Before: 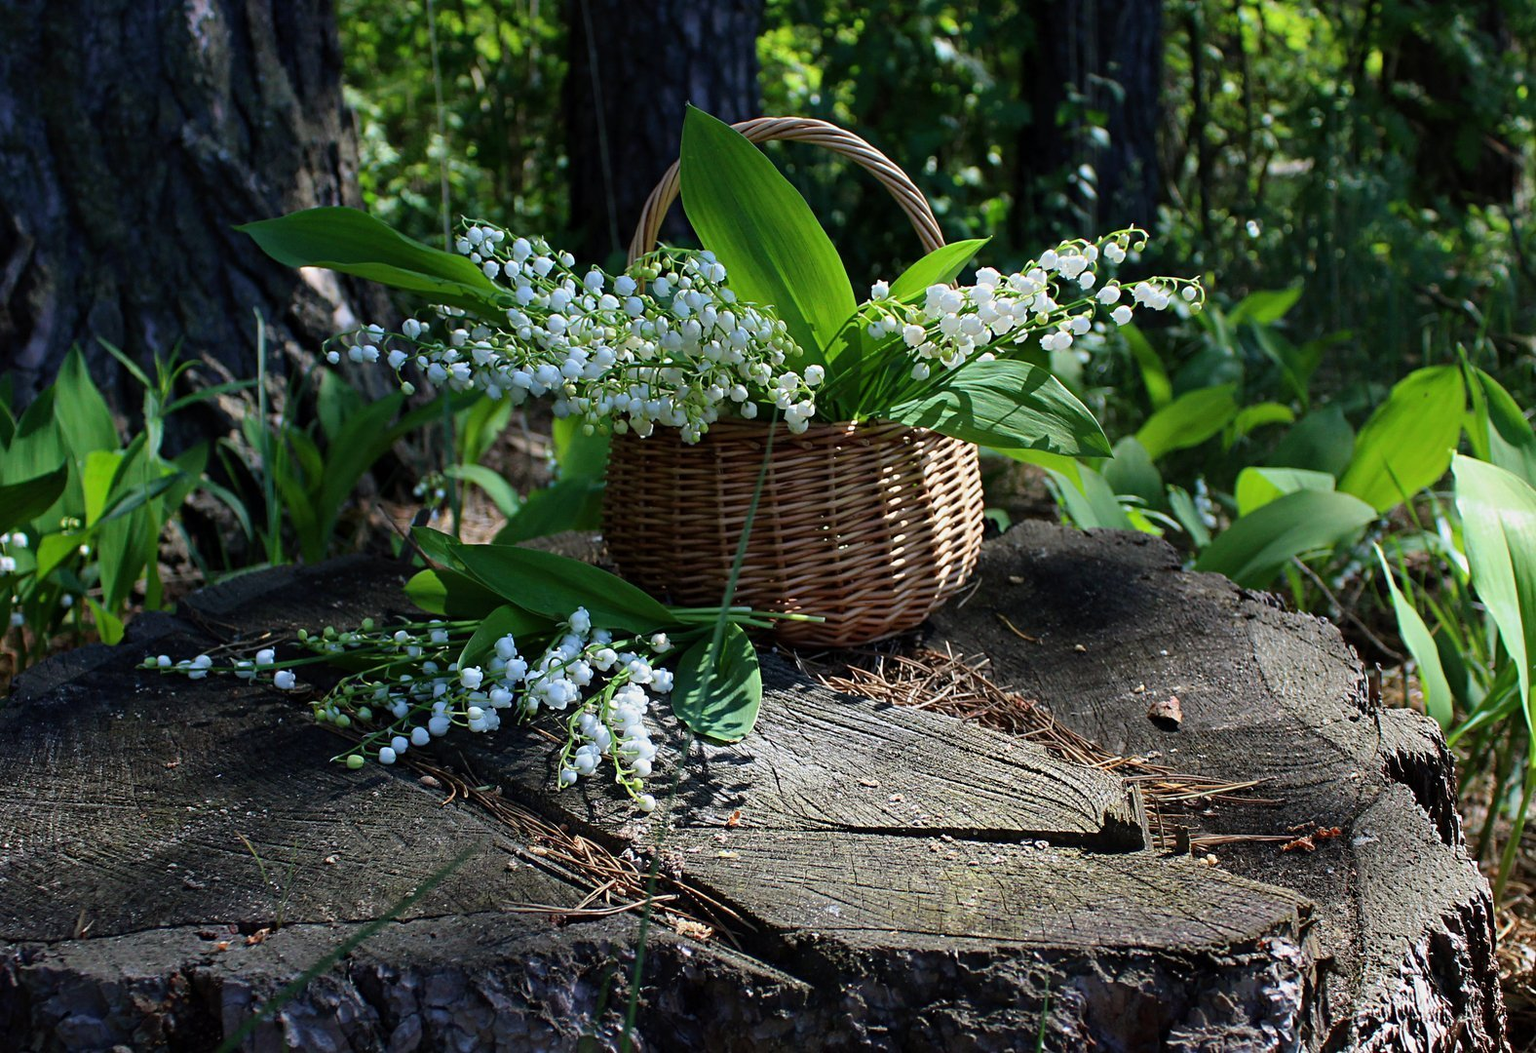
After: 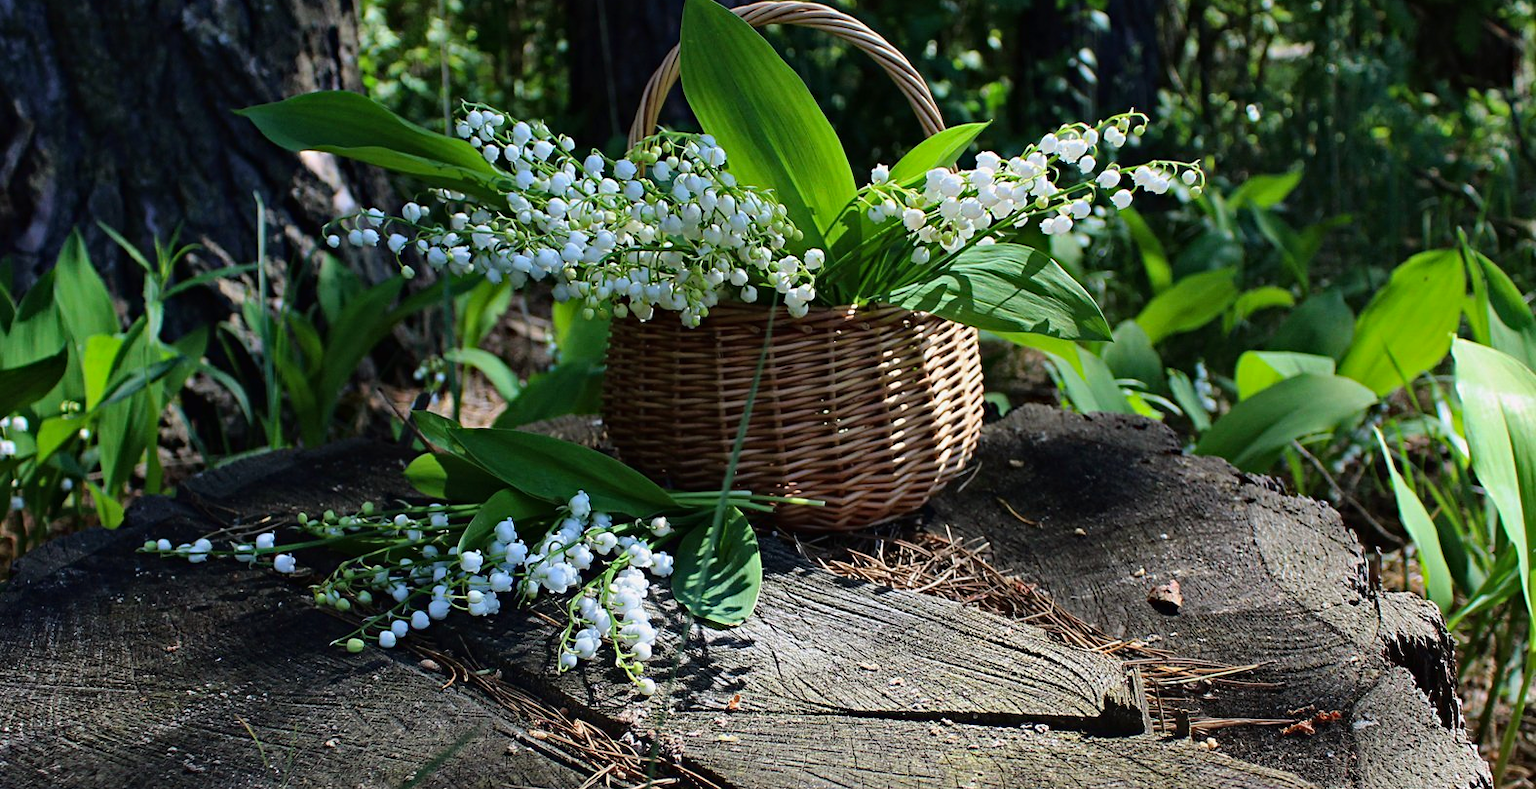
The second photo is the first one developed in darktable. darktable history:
crop: top 11.038%, bottom 13.962%
shadows and highlights: radius 108.52, shadows 23.73, highlights -59.32, low approximation 0.01, soften with gaussian
haze removal: compatibility mode true, adaptive false
tone curve: curves: ch0 [(0, 0.008) (0.083, 0.073) (0.28, 0.286) (0.528, 0.559) (0.961, 0.966) (1, 1)], color space Lab, linked channels, preserve colors none
